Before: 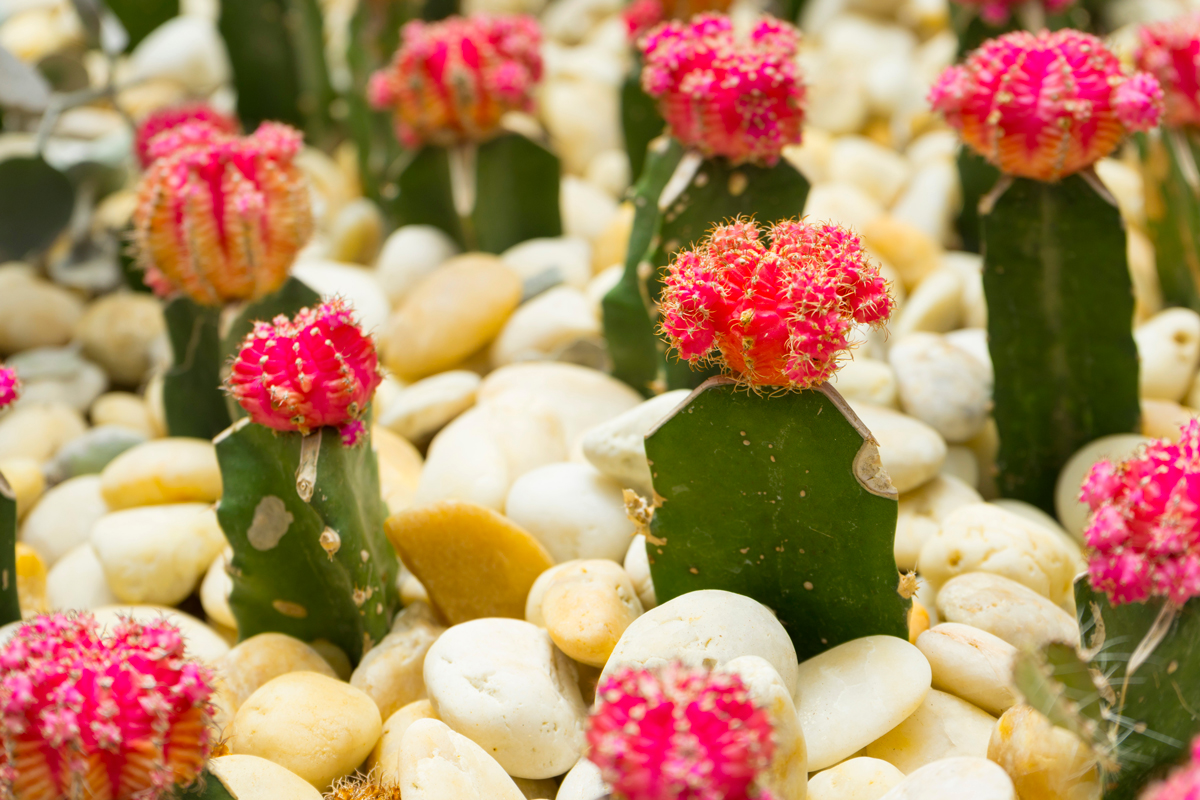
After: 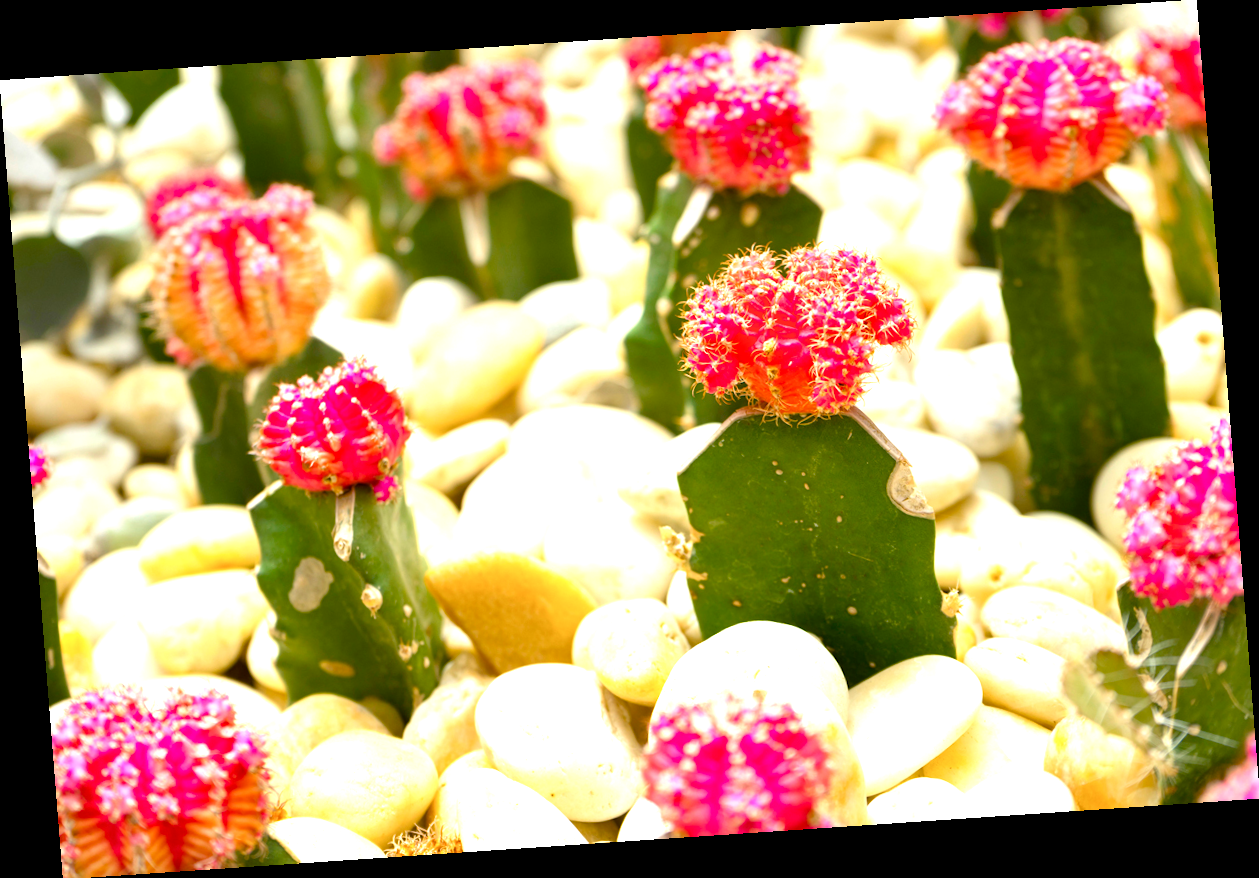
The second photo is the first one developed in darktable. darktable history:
exposure: exposure 1 EV, compensate highlight preservation false
color balance rgb: perceptual saturation grading › global saturation 20%, perceptual saturation grading › highlights -25%, perceptual saturation grading › shadows 25%
rotate and perspective: rotation -4.2°, shear 0.006, automatic cropping off
